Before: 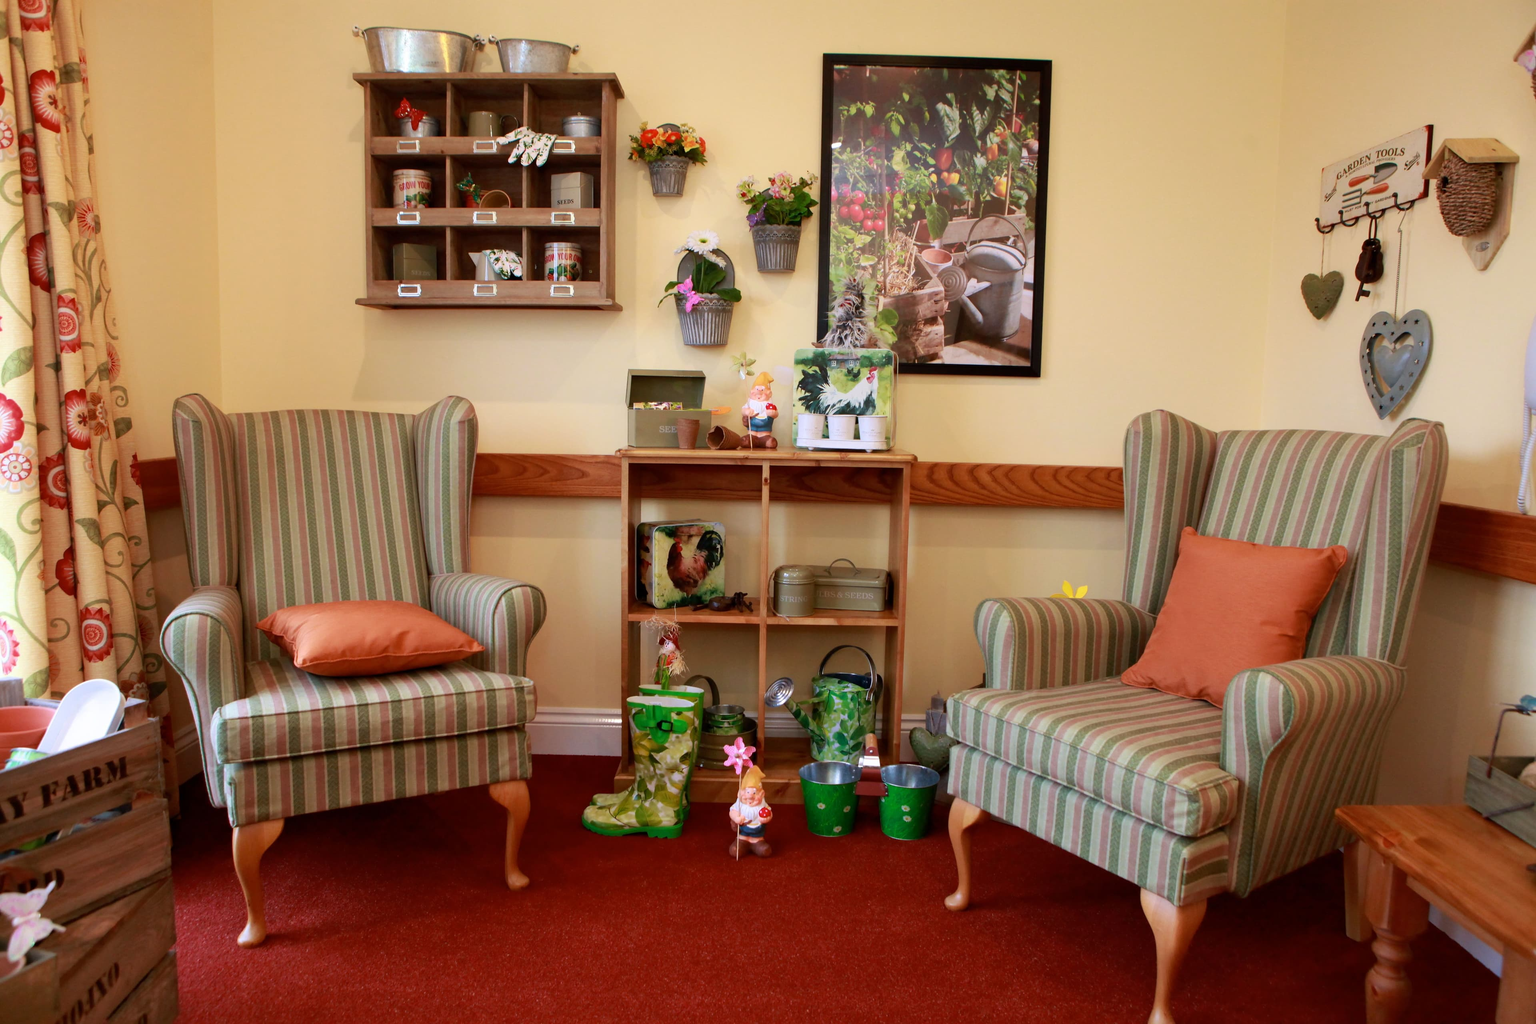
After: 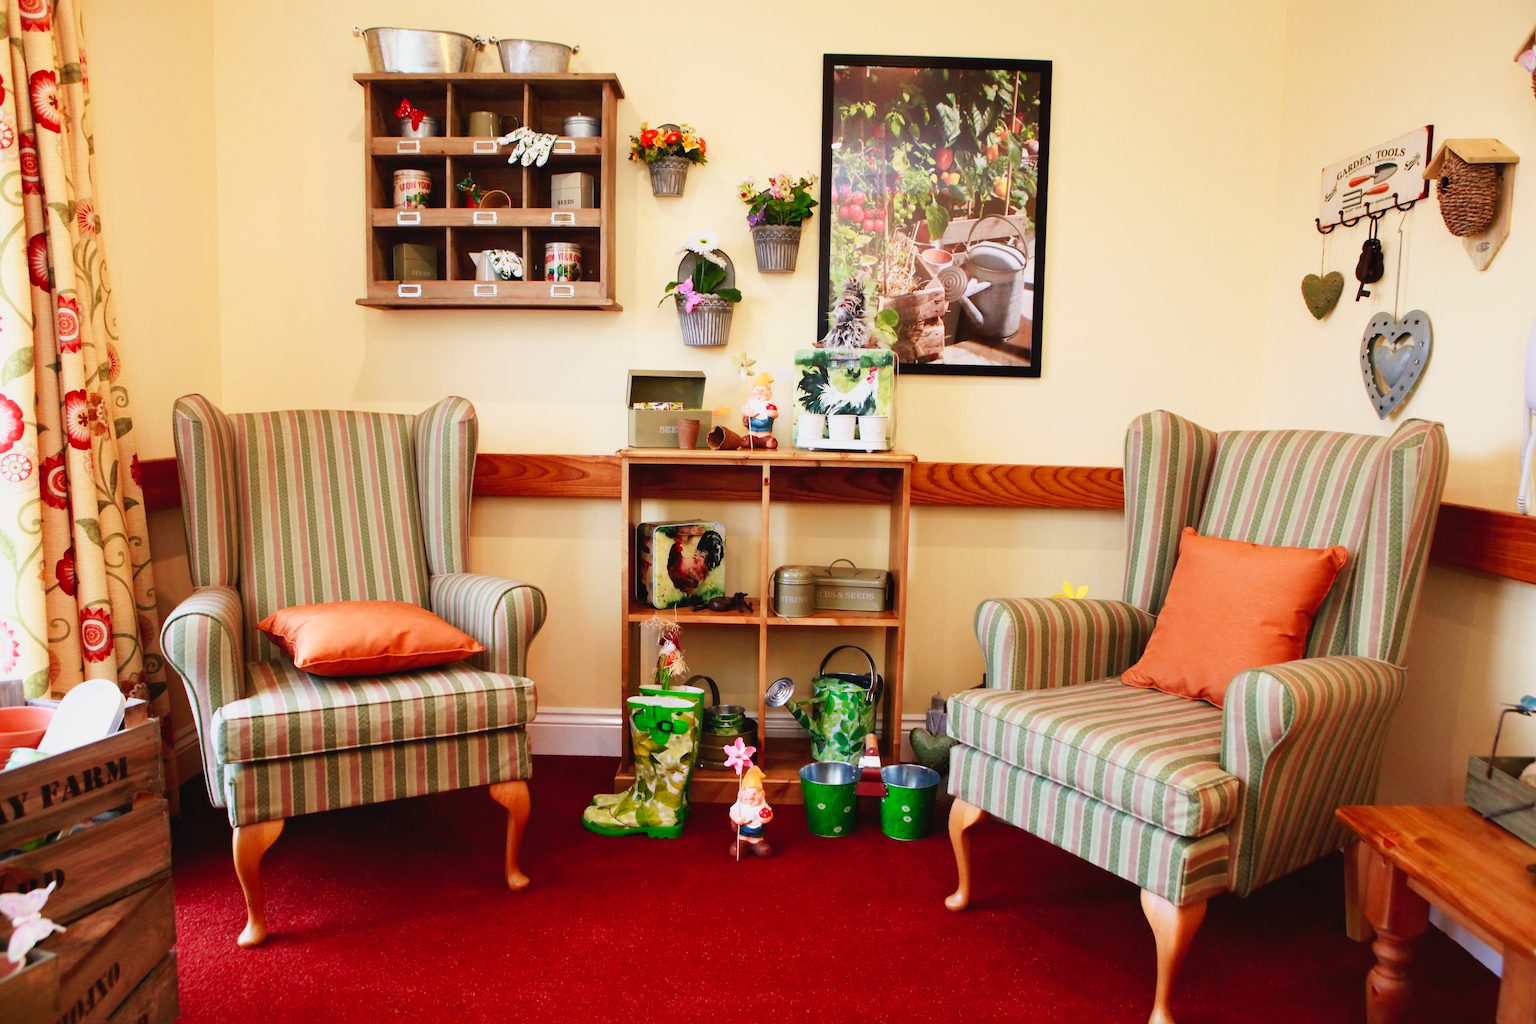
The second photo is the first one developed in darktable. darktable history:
tone curve: curves: ch0 [(0, 0.029) (0.087, 0.084) (0.227, 0.239) (0.46, 0.576) (0.657, 0.796) (0.861, 0.932) (0.997, 0.951)]; ch1 [(0, 0) (0.353, 0.344) (0.45, 0.46) (0.502, 0.494) (0.534, 0.523) (0.573, 0.576) (0.602, 0.631) (0.647, 0.669) (1, 1)]; ch2 [(0, 0) (0.333, 0.346) (0.385, 0.395) (0.44, 0.466) (0.5, 0.493) (0.521, 0.56) (0.553, 0.579) (0.573, 0.599) (0.667, 0.777) (1, 1)], preserve colors none
